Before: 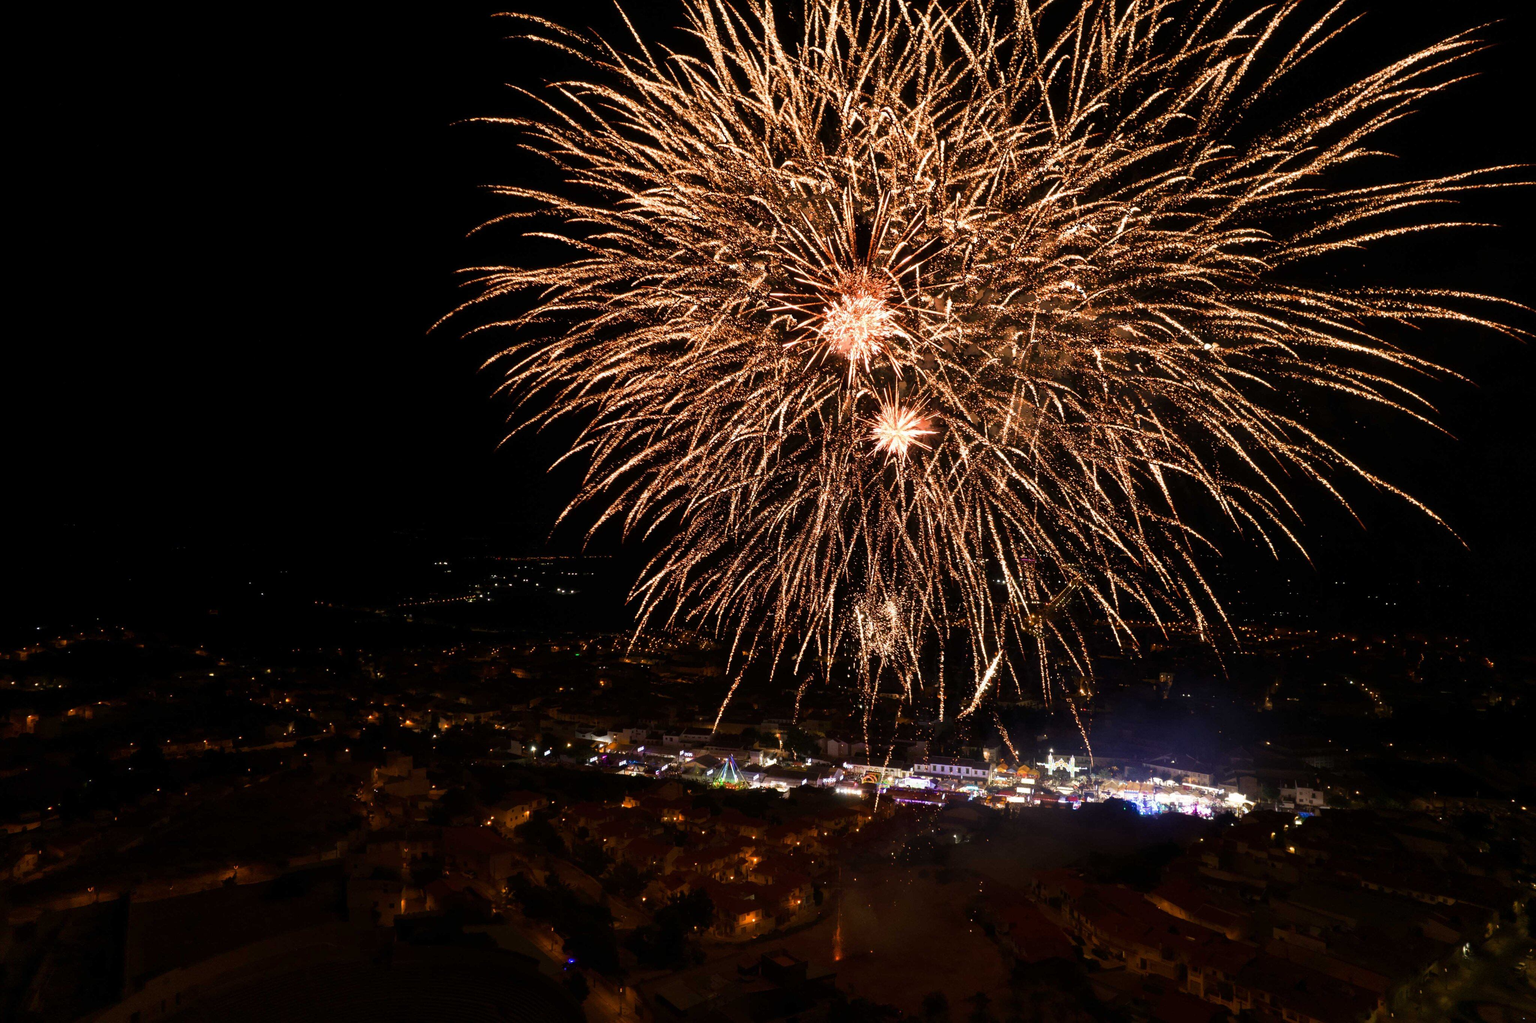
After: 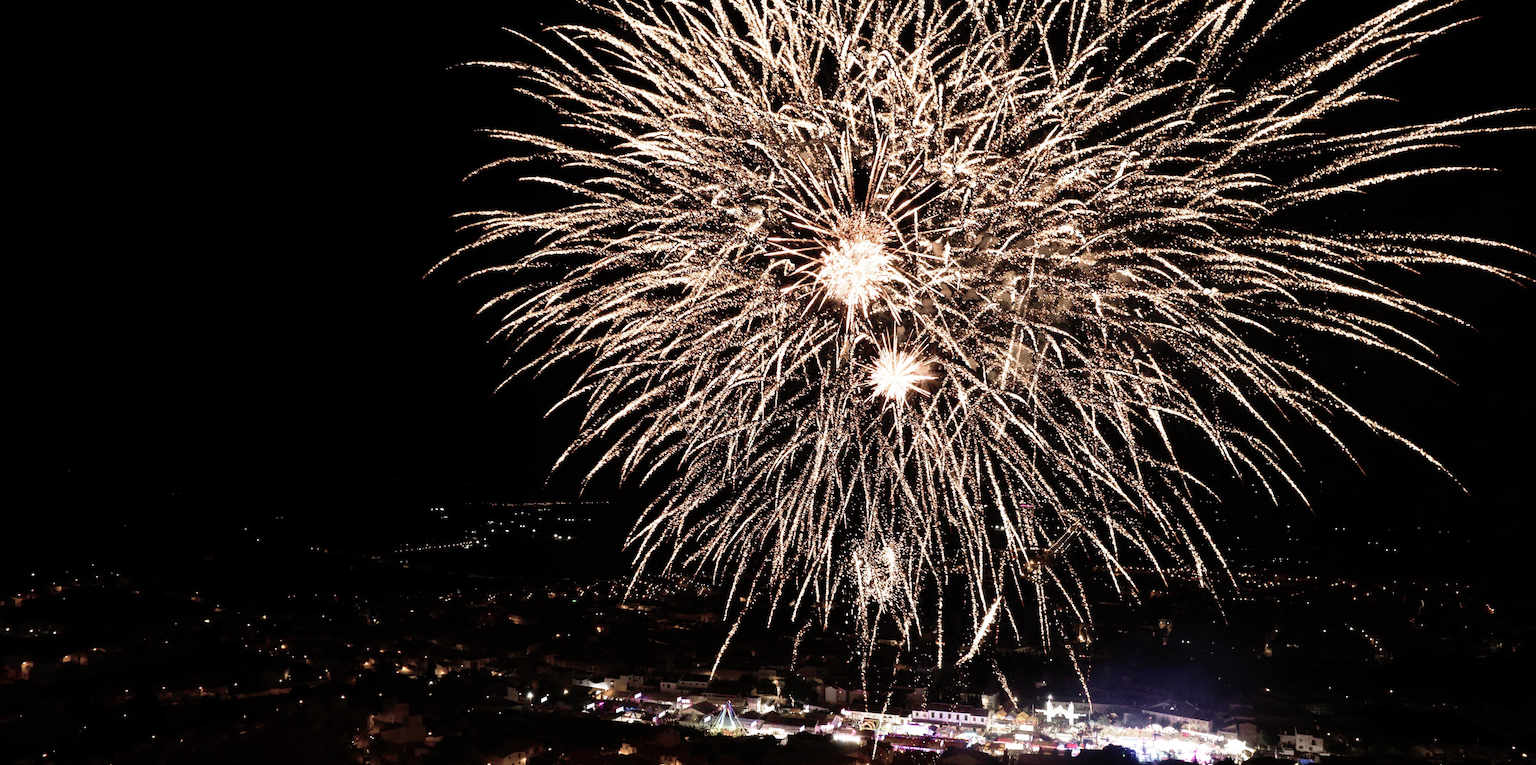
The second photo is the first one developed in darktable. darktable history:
crop: left 0.382%, top 5.557%, bottom 19.9%
color zones: curves: ch0 [(0, 0.6) (0.129, 0.508) (0.193, 0.483) (0.429, 0.5) (0.571, 0.5) (0.714, 0.5) (0.857, 0.5) (1, 0.6)]; ch1 [(0, 0.481) (0.112, 0.245) (0.213, 0.223) (0.429, 0.233) (0.571, 0.231) (0.683, 0.242) (0.857, 0.296) (1, 0.481)]
base curve: curves: ch0 [(0, 0) (0.012, 0.01) (0.073, 0.168) (0.31, 0.711) (0.645, 0.957) (1, 1)], preserve colors none
